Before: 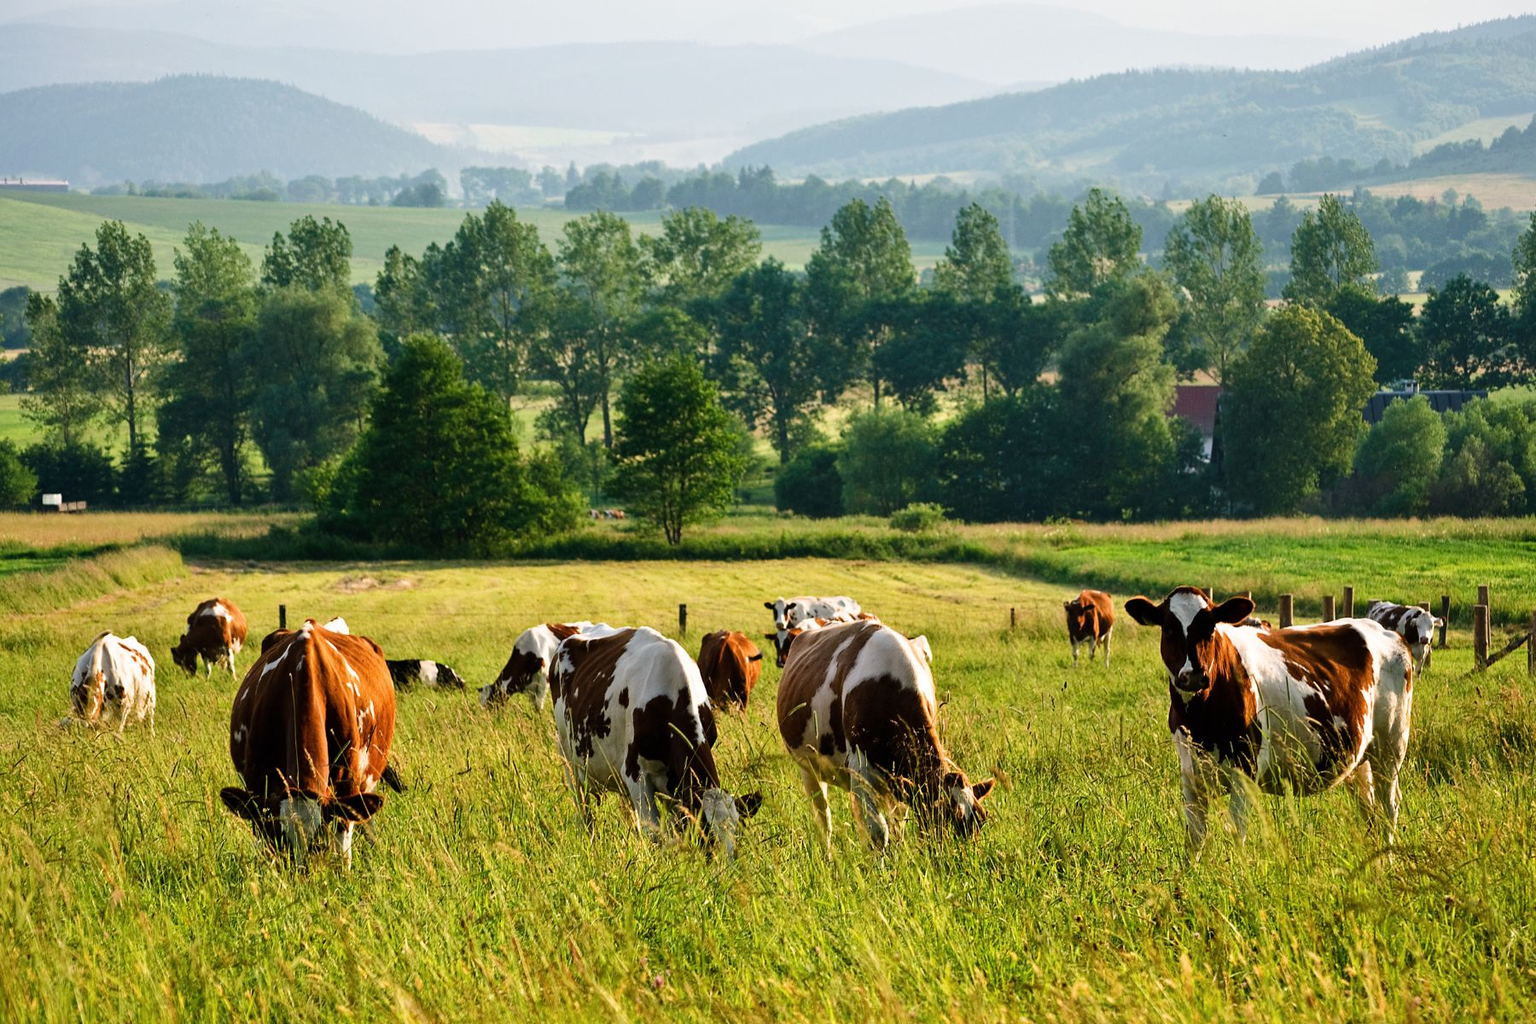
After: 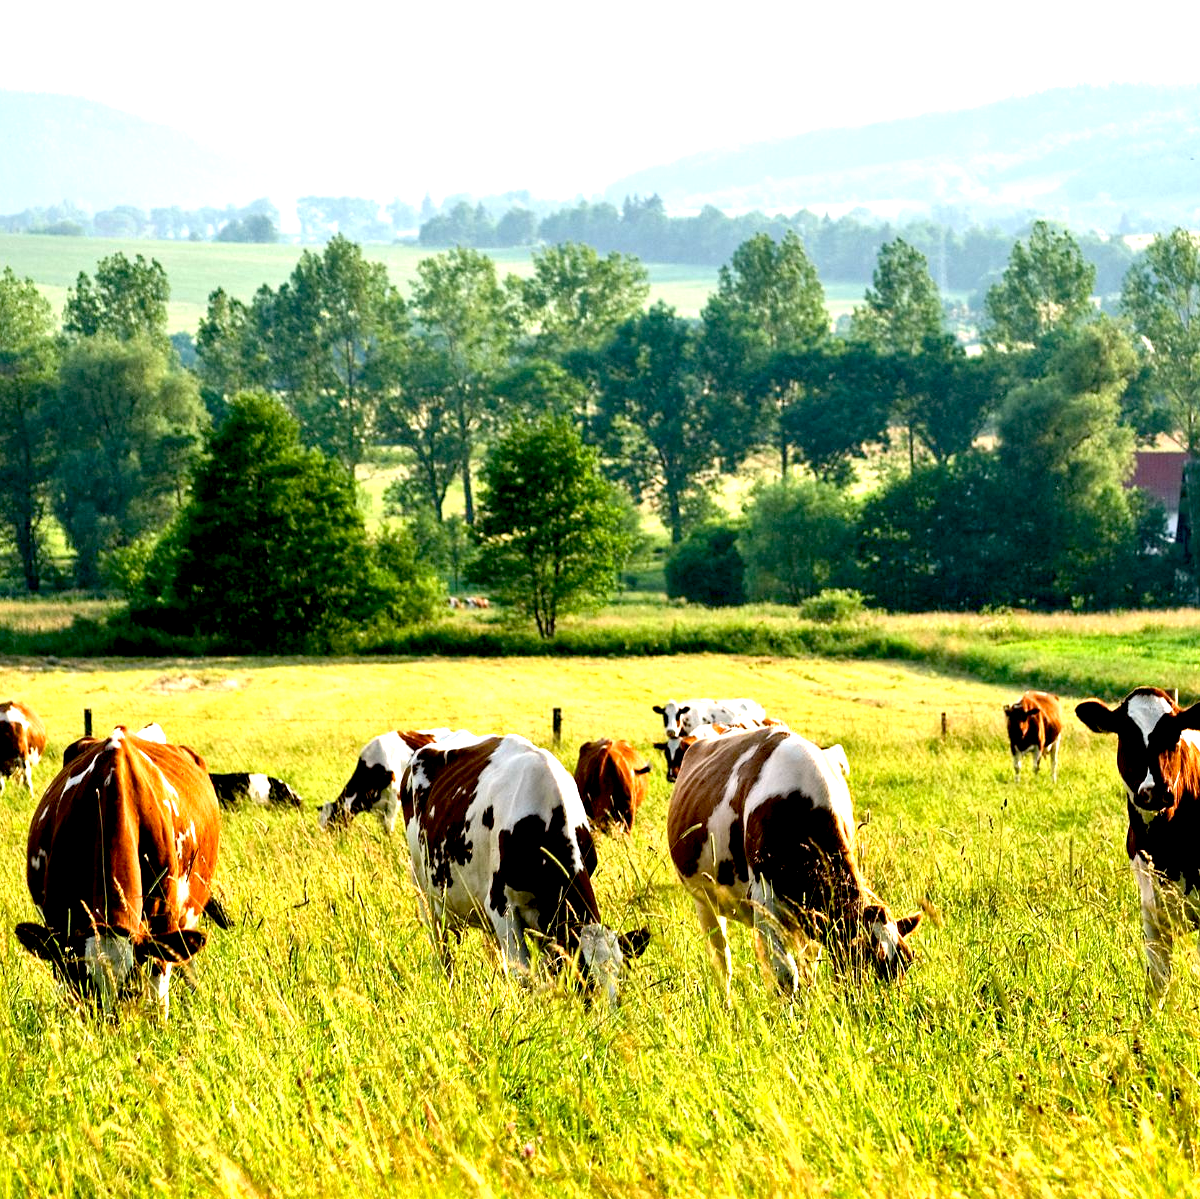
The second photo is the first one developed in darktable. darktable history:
exposure: black level correction 0.011, exposure 1.088 EV, compensate exposure bias true, compensate highlight preservation false
crop and rotate: left 13.537%, right 19.796%
